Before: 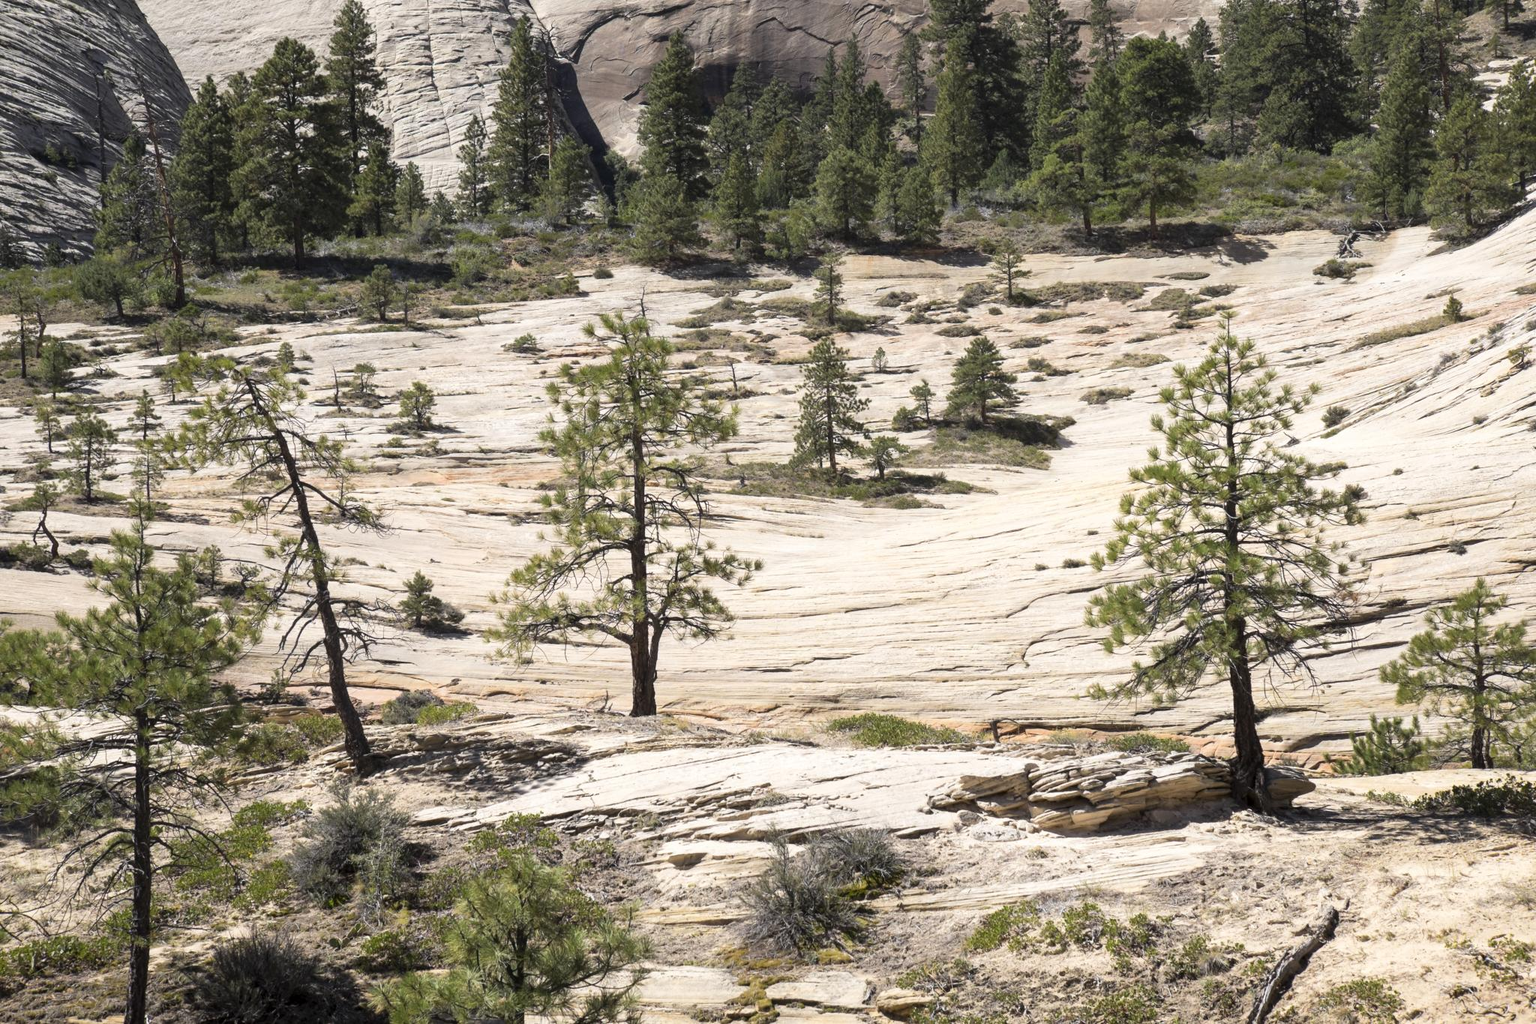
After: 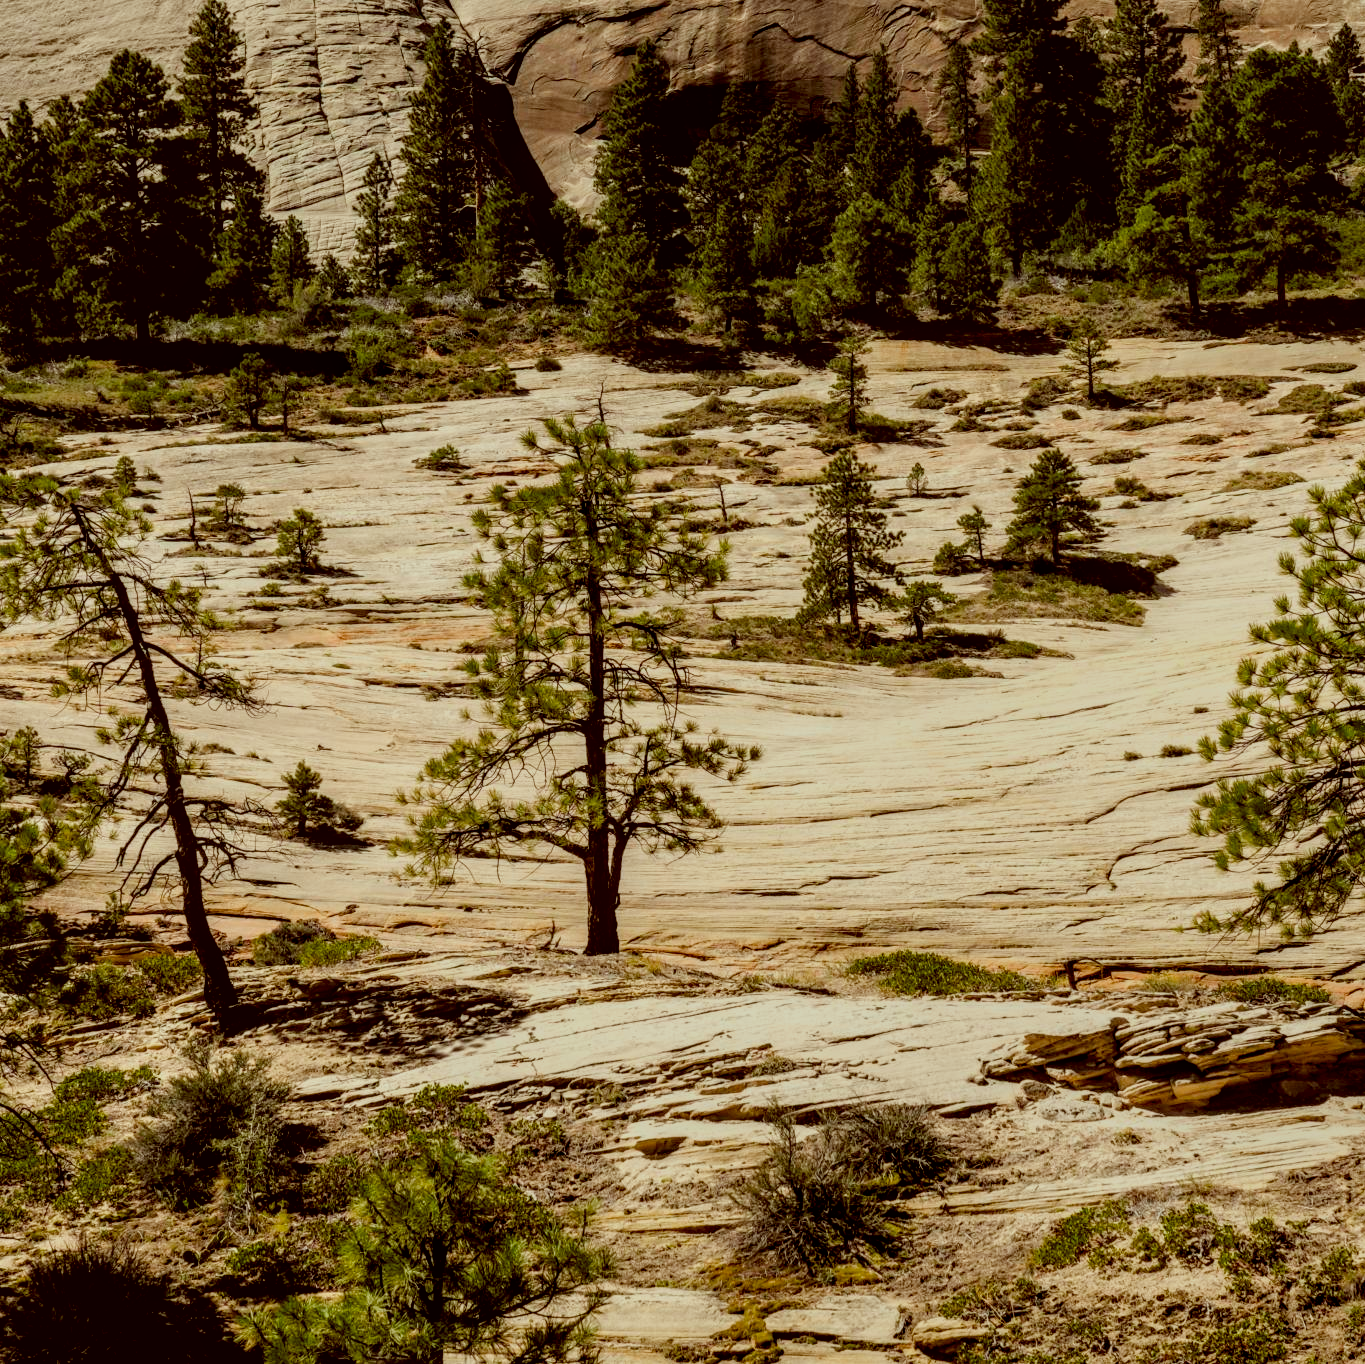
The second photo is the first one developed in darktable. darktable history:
crop and rotate: left 12.517%, right 20.831%
color correction: highlights a* -5.46, highlights b* 9.8, shadows a* 9.68, shadows b* 24.44
filmic rgb: black relative exposure -5.86 EV, white relative exposure 3.4 EV, hardness 3.65, iterations of high-quality reconstruction 0
local contrast: detail 160%
exposure: black level correction 0.011, exposure -0.481 EV, compensate exposure bias true, compensate highlight preservation false
contrast brightness saturation: saturation 0.1
color balance rgb: perceptual saturation grading › global saturation 20%, perceptual saturation grading › highlights -25.375%, perceptual saturation grading › shadows 49.243%, global vibrance 14.626%
